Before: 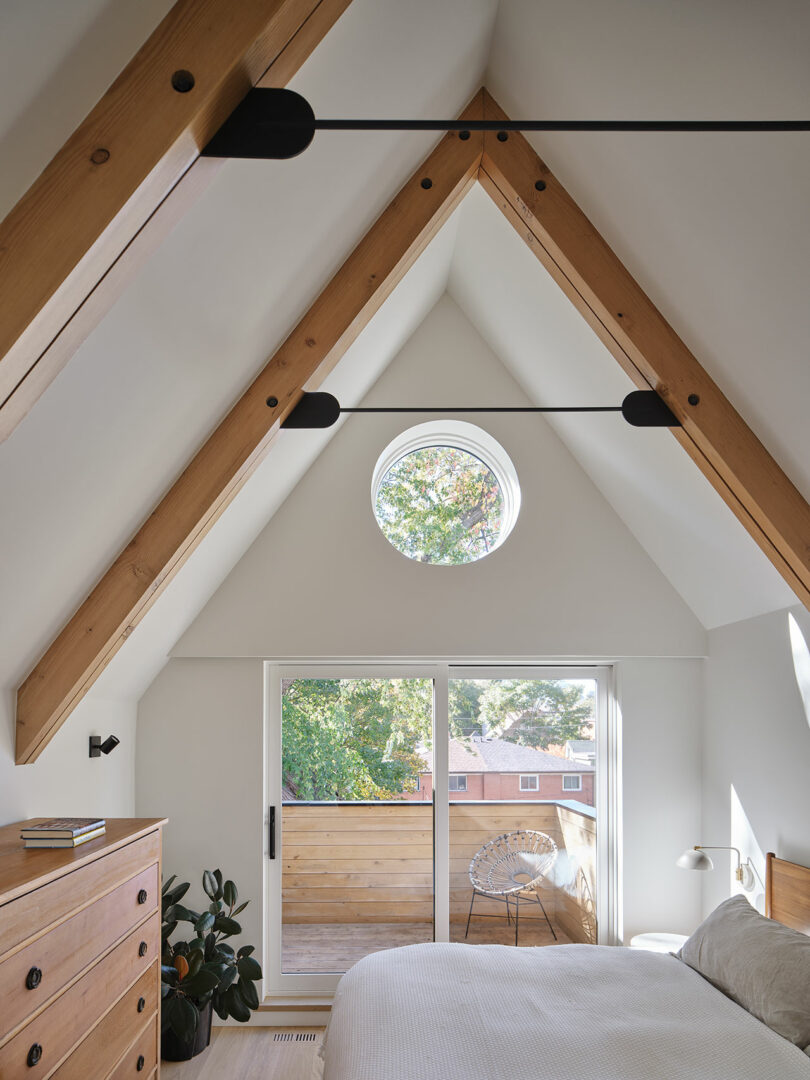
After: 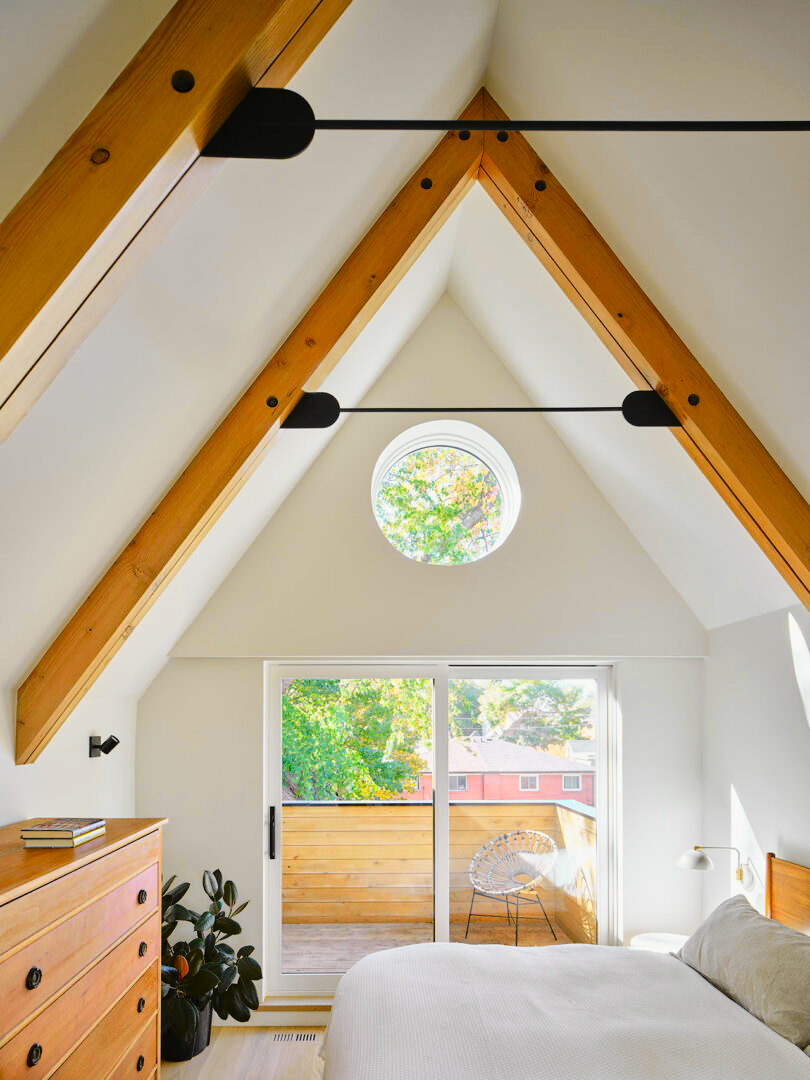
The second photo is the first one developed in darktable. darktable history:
tone curve: curves: ch0 [(0, 0.008) (0.107, 0.091) (0.278, 0.351) (0.457, 0.562) (0.628, 0.738) (0.839, 0.909) (0.998, 0.978)]; ch1 [(0, 0) (0.437, 0.408) (0.474, 0.479) (0.502, 0.5) (0.527, 0.519) (0.561, 0.575) (0.608, 0.665) (0.669, 0.748) (0.859, 0.899) (1, 1)]; ch2 [(0, 0) (0.33, 0.301) (0.421, 0.443) (0.473, 0.498) (0.502, 0.504) (0.522, 0.527) (0.549, 0.583) (0.644, 0.703) (1, 1)], color space Lab, independent channels, preserve colors none
color balance rgb: linear chroma grading › global chroma 15%, perceptual saturation grading › global saturation 30%
